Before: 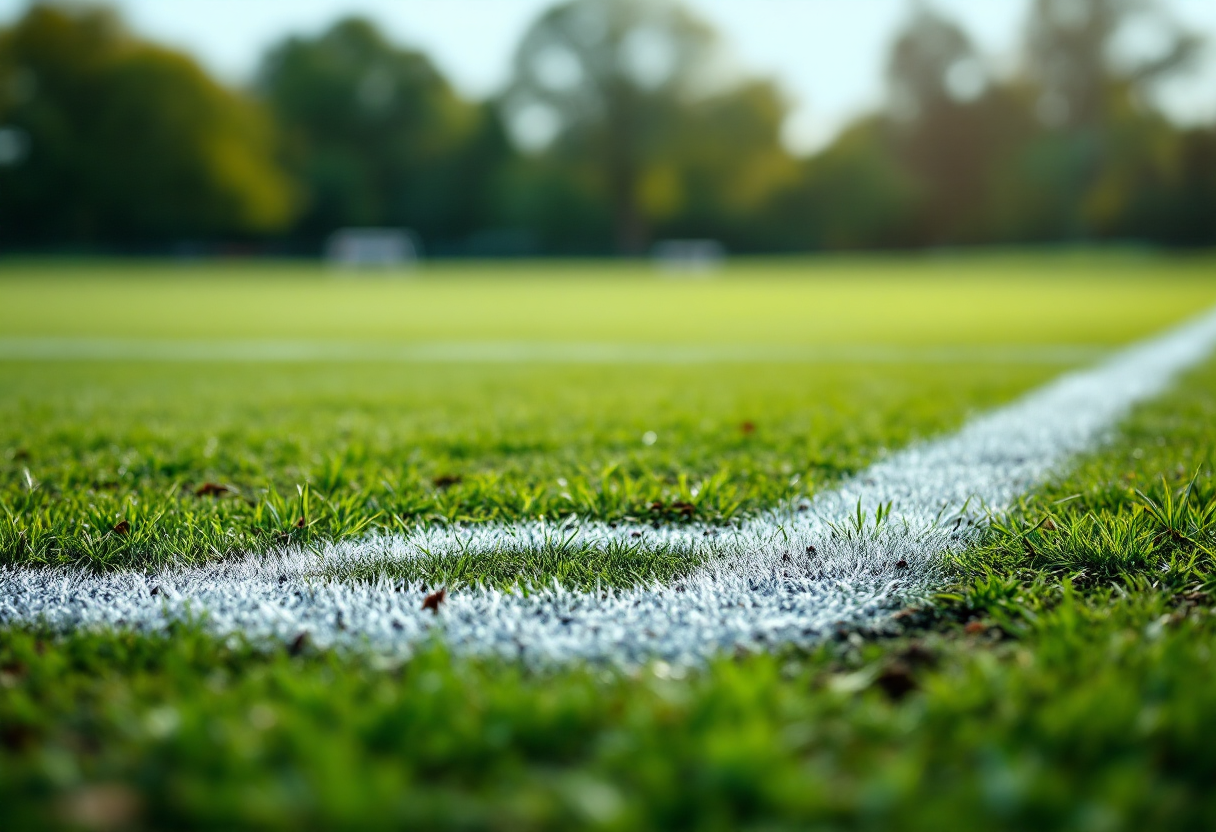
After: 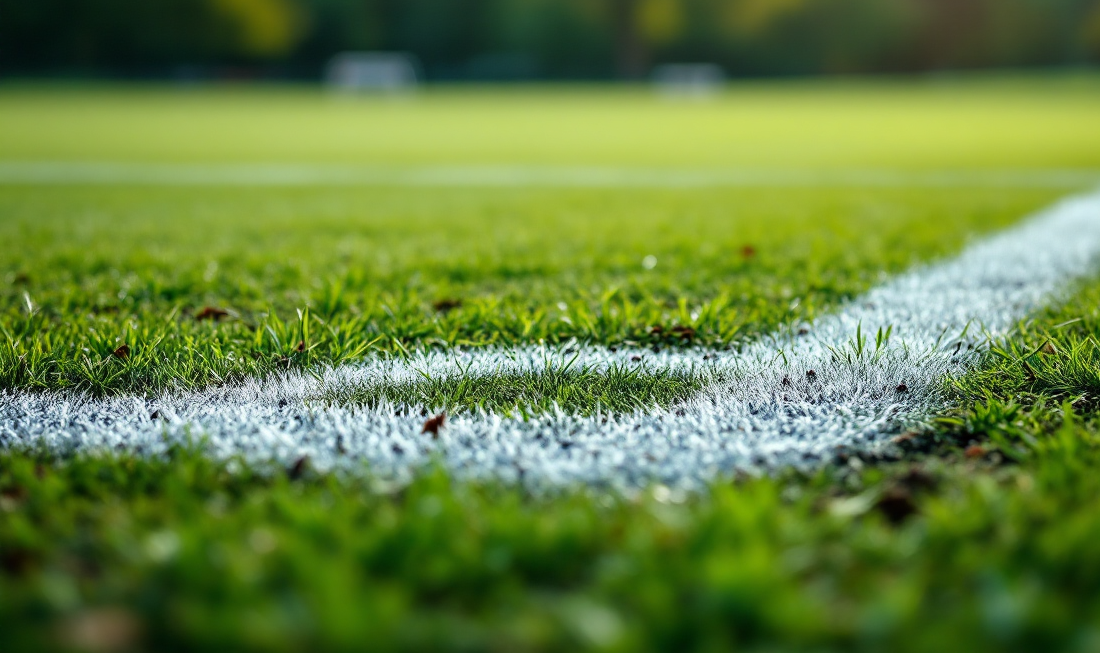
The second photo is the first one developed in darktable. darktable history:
crop: top 21.158%, right 9.468%, bottom 0.341%
